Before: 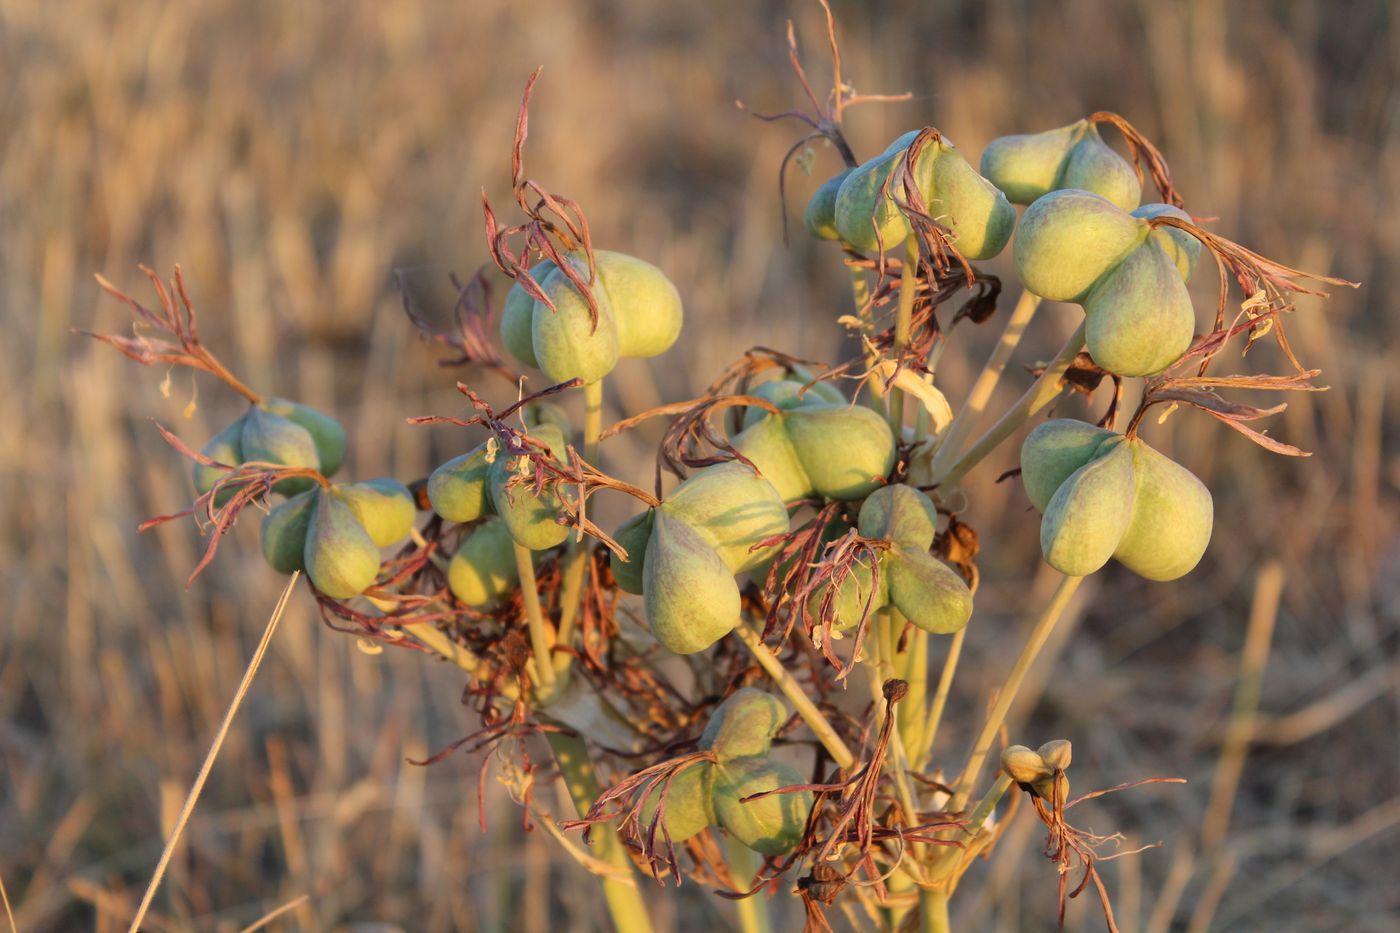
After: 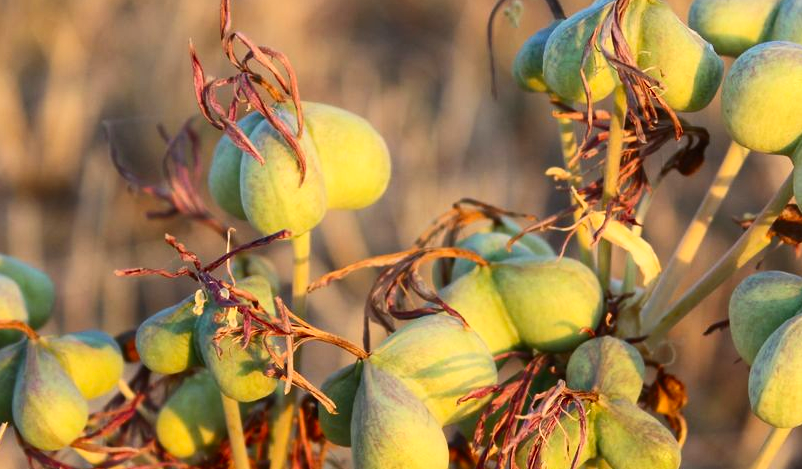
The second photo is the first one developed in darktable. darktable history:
crop: left 20.901%, top 15.951%, right 21.747%, bottom 33.731%
tone curve: curves: ch0 [(0, 0) (0.405, 0.351) (1, 1)], color space Lab, independent channels, preserve colors none
contrast brightness saturation: contrast 0.234, brightness 0.115, saturation 0.288
